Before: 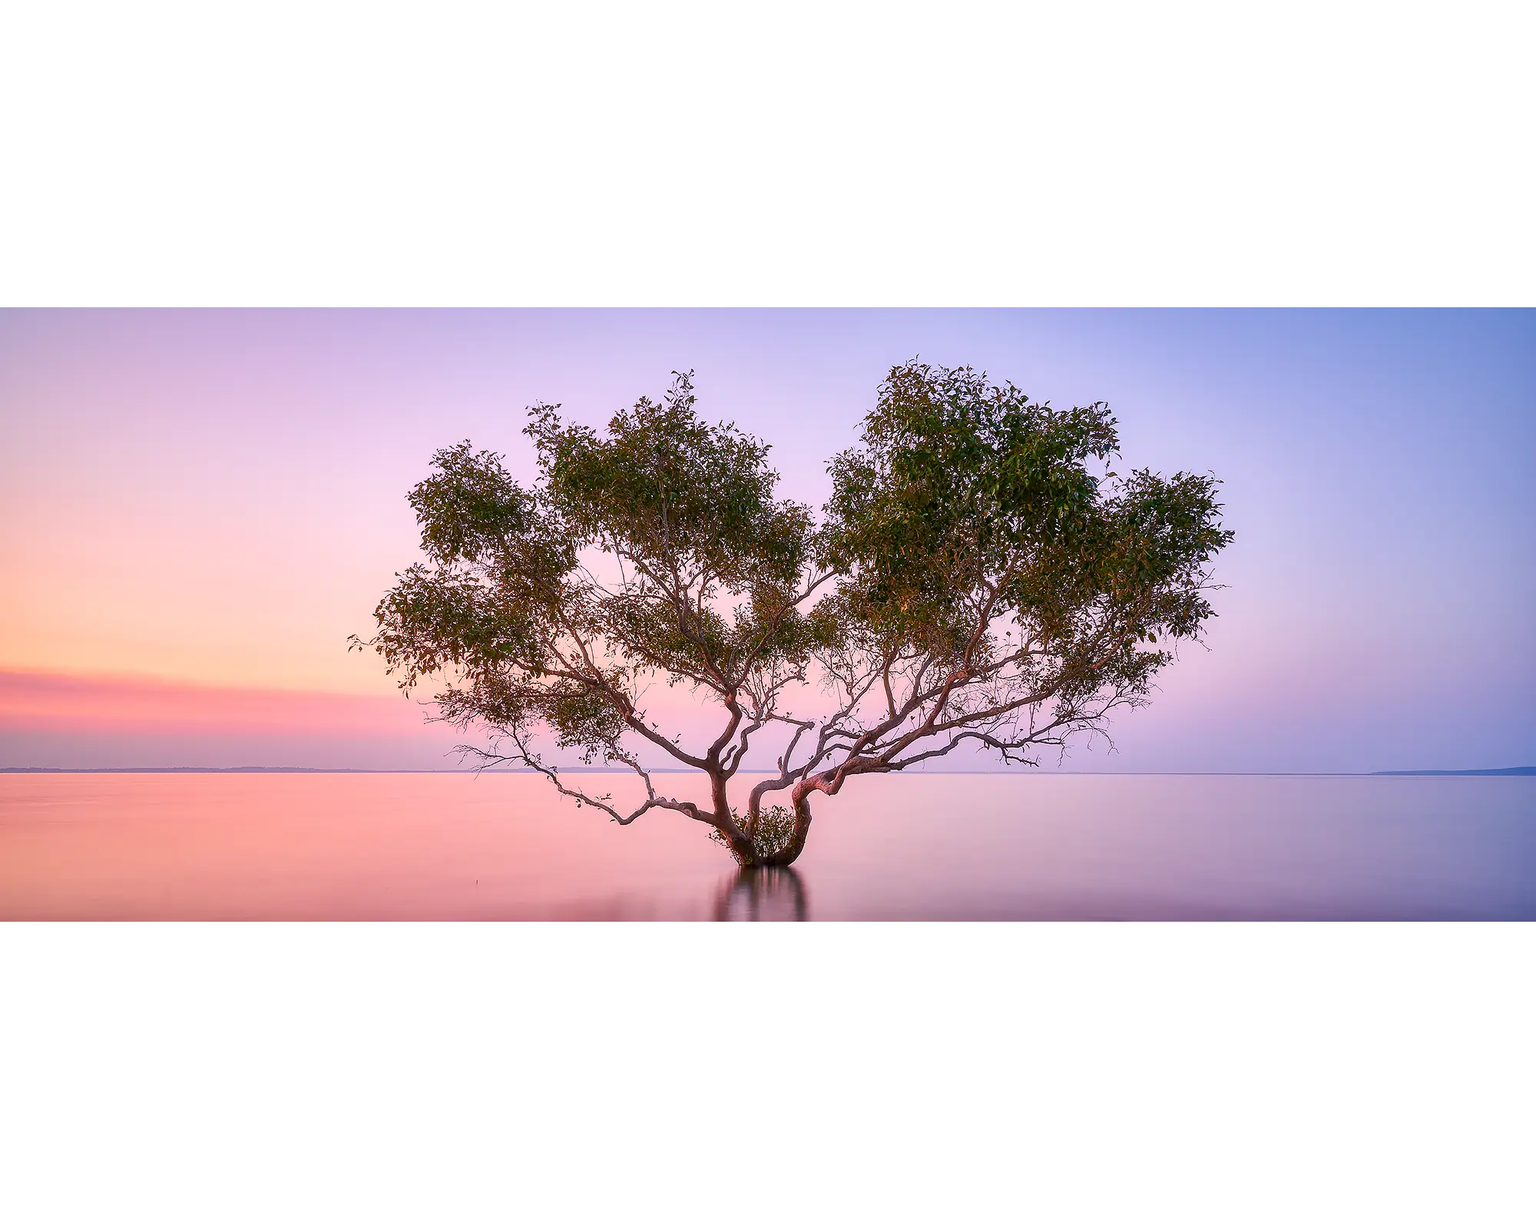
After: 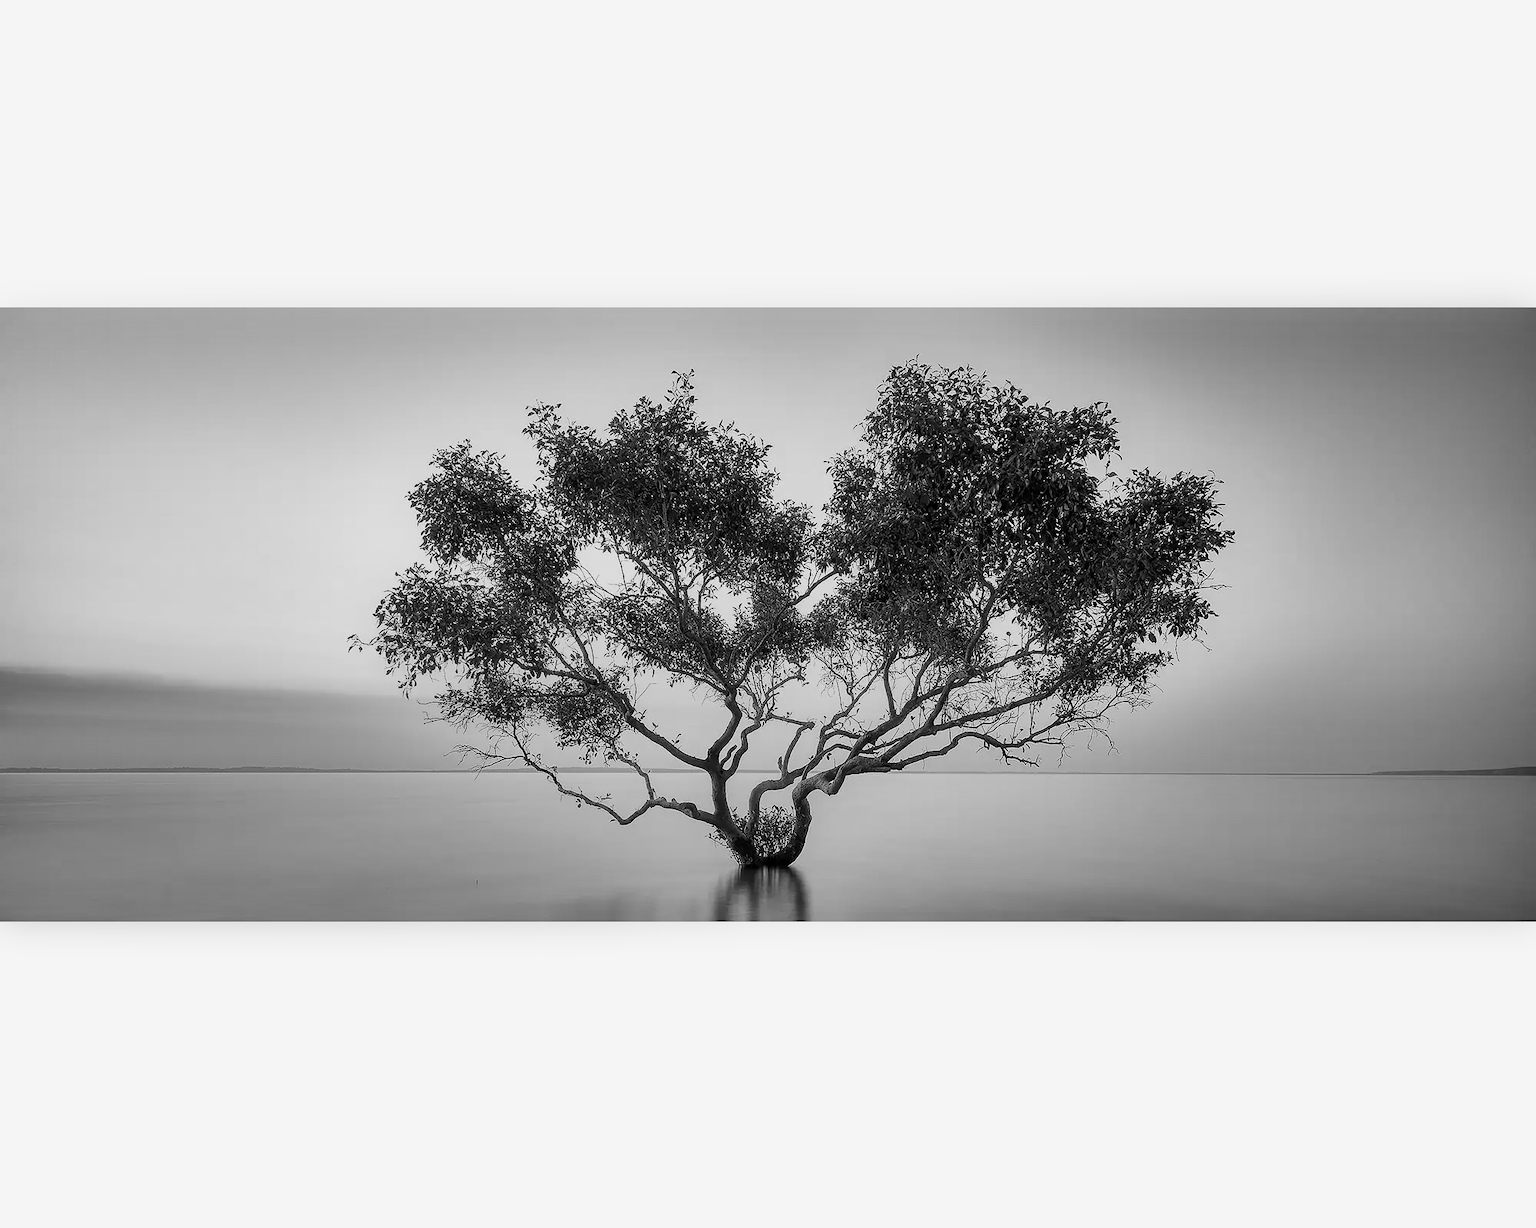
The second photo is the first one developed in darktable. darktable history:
filmic rgb: black relative exposure -12 EV, white relative exposure 2.8 EV, threshold 3 EV, target black luminance 0%, hardness 8.06, latitude 70.41%, contrast 1.14, highlights saturation mix 10%, shadows ↔ highlights balance -0.388%, color science v4 (2020), iterations of high-quality reconstruction 10, contrast in shadows soft, contrast in highlights soft, enable highlight reconstruction true
monochrome: a -11.7, b 1.62, size 0.5, highlights 0.38
